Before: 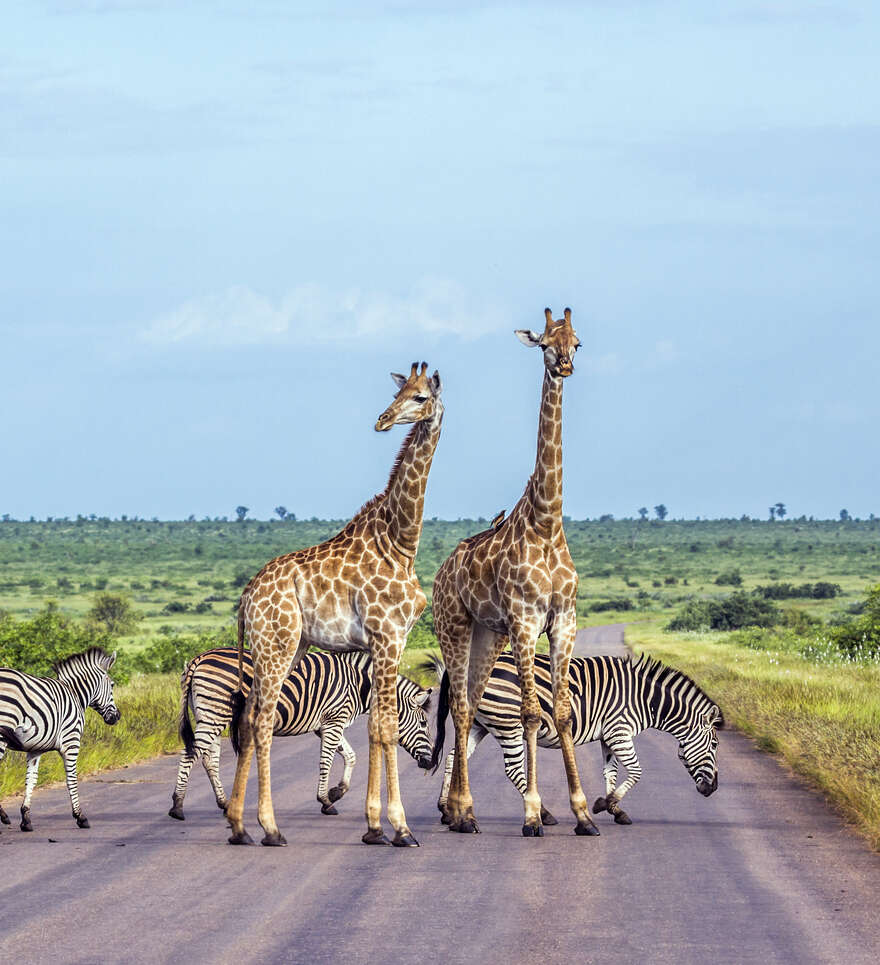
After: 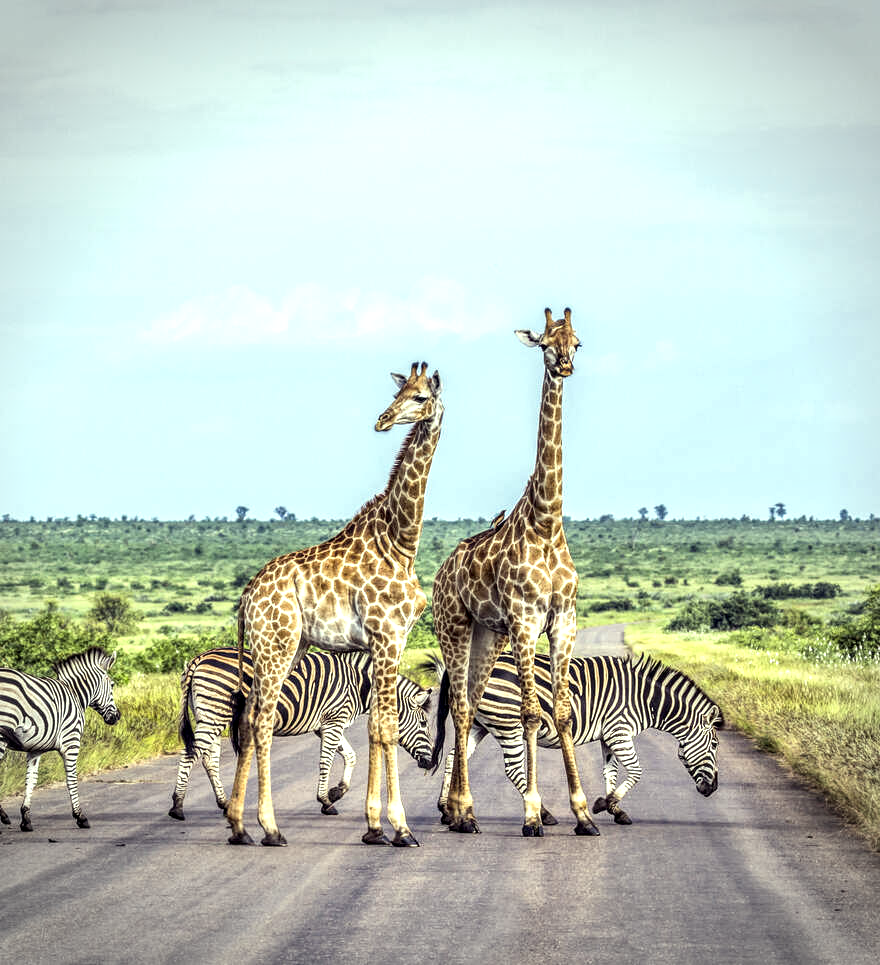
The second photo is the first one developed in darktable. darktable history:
exposure: exposure 0.6 EV, compensate highlight preservation false
color correction: highlights a* -5.94, highlights b* 11.19
contrast brightness saturation: contrast 0.11, saturation -0.17
local contrast: detail 144%
vignetting: width/height ratio 1.094
